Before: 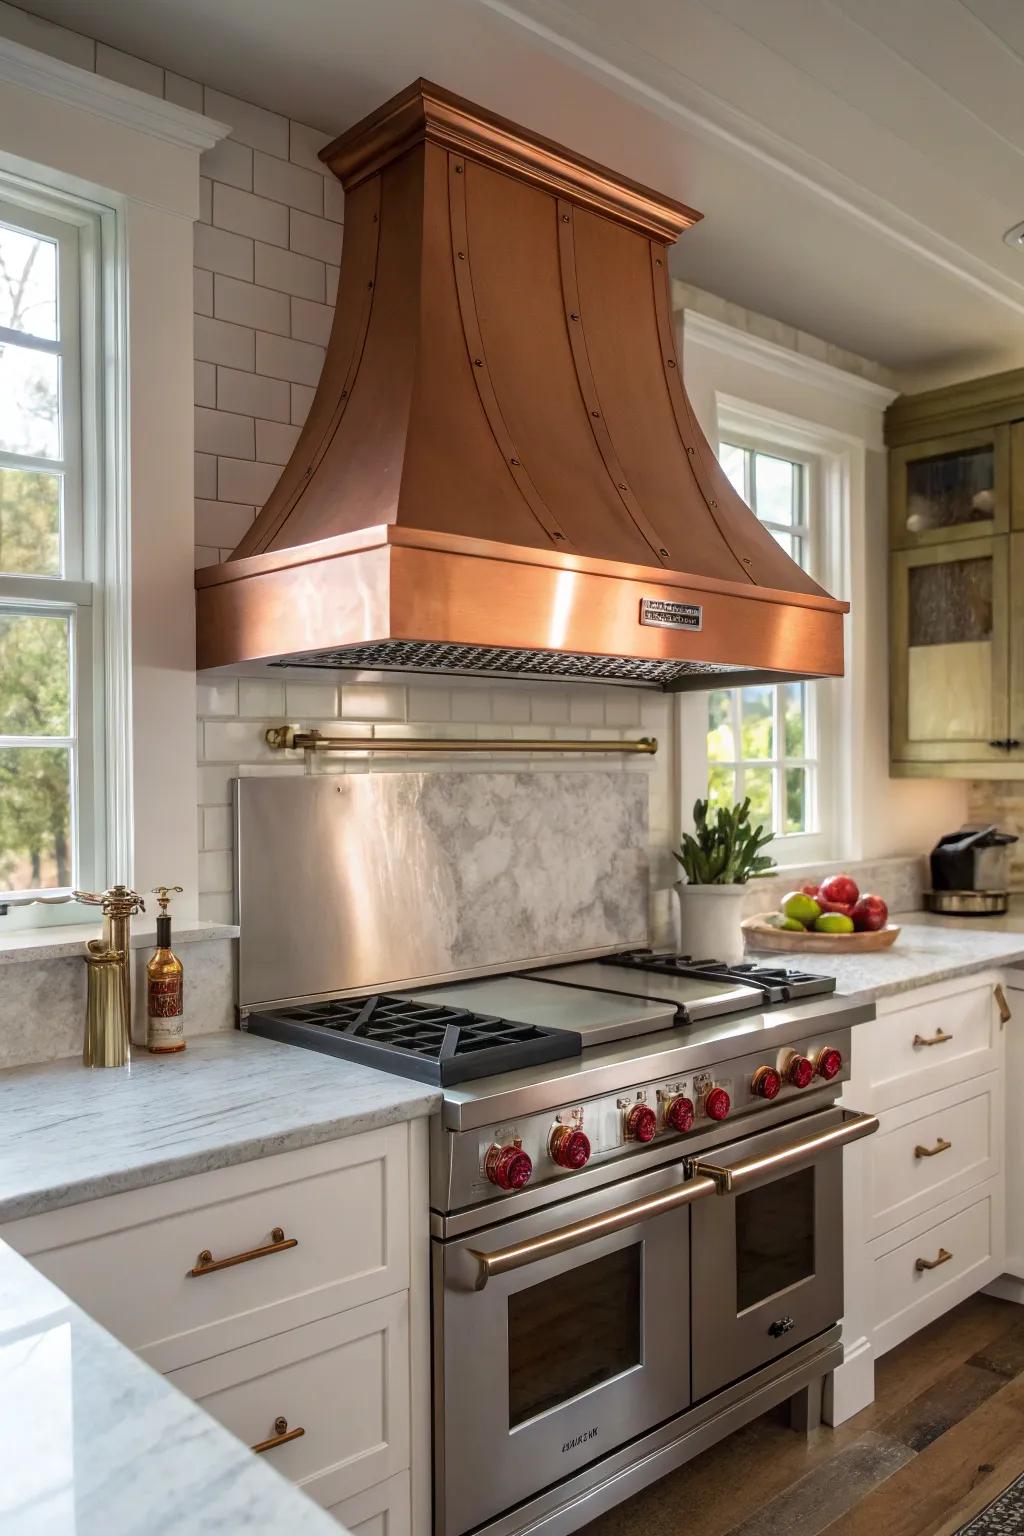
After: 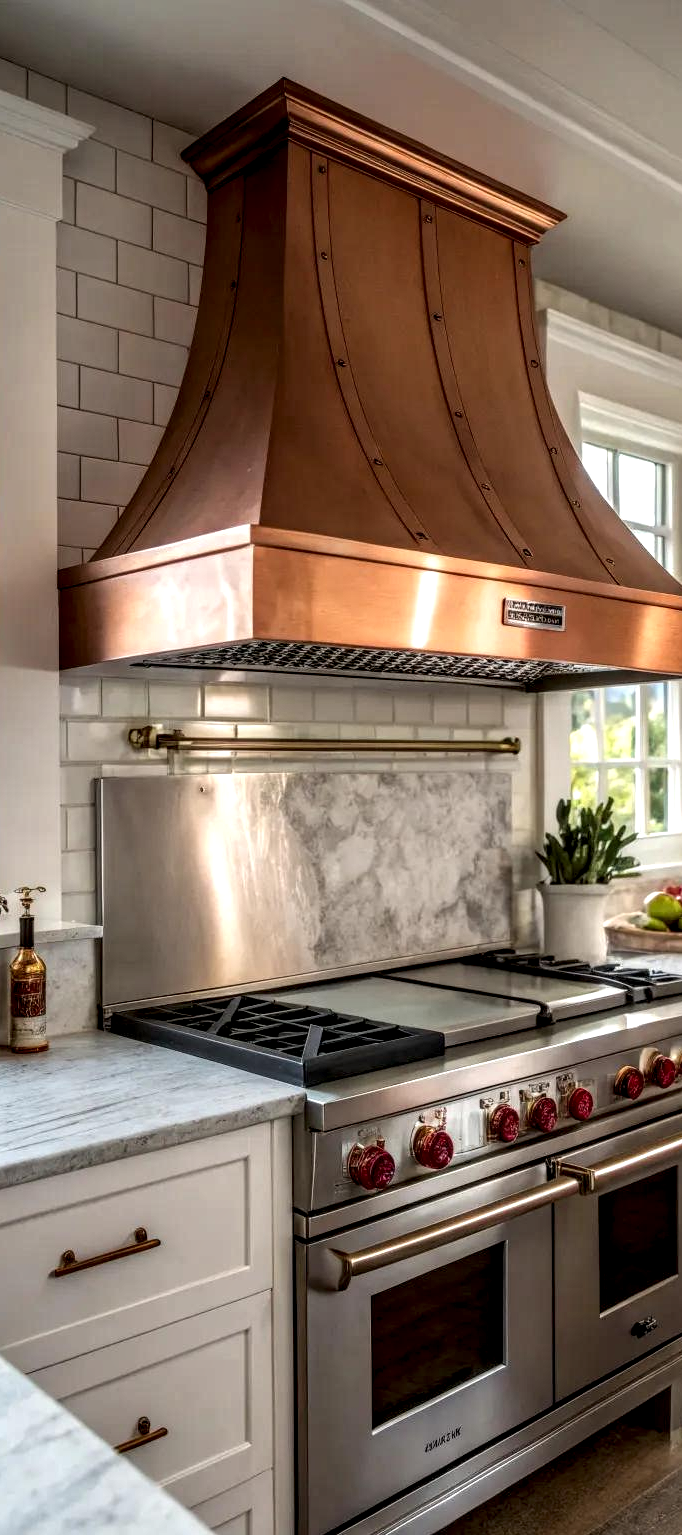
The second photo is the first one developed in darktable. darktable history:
local contrast: highlights 21%, shadows 72%, detail 170%
crop and rotate: left 13.425%, right 19.952%
